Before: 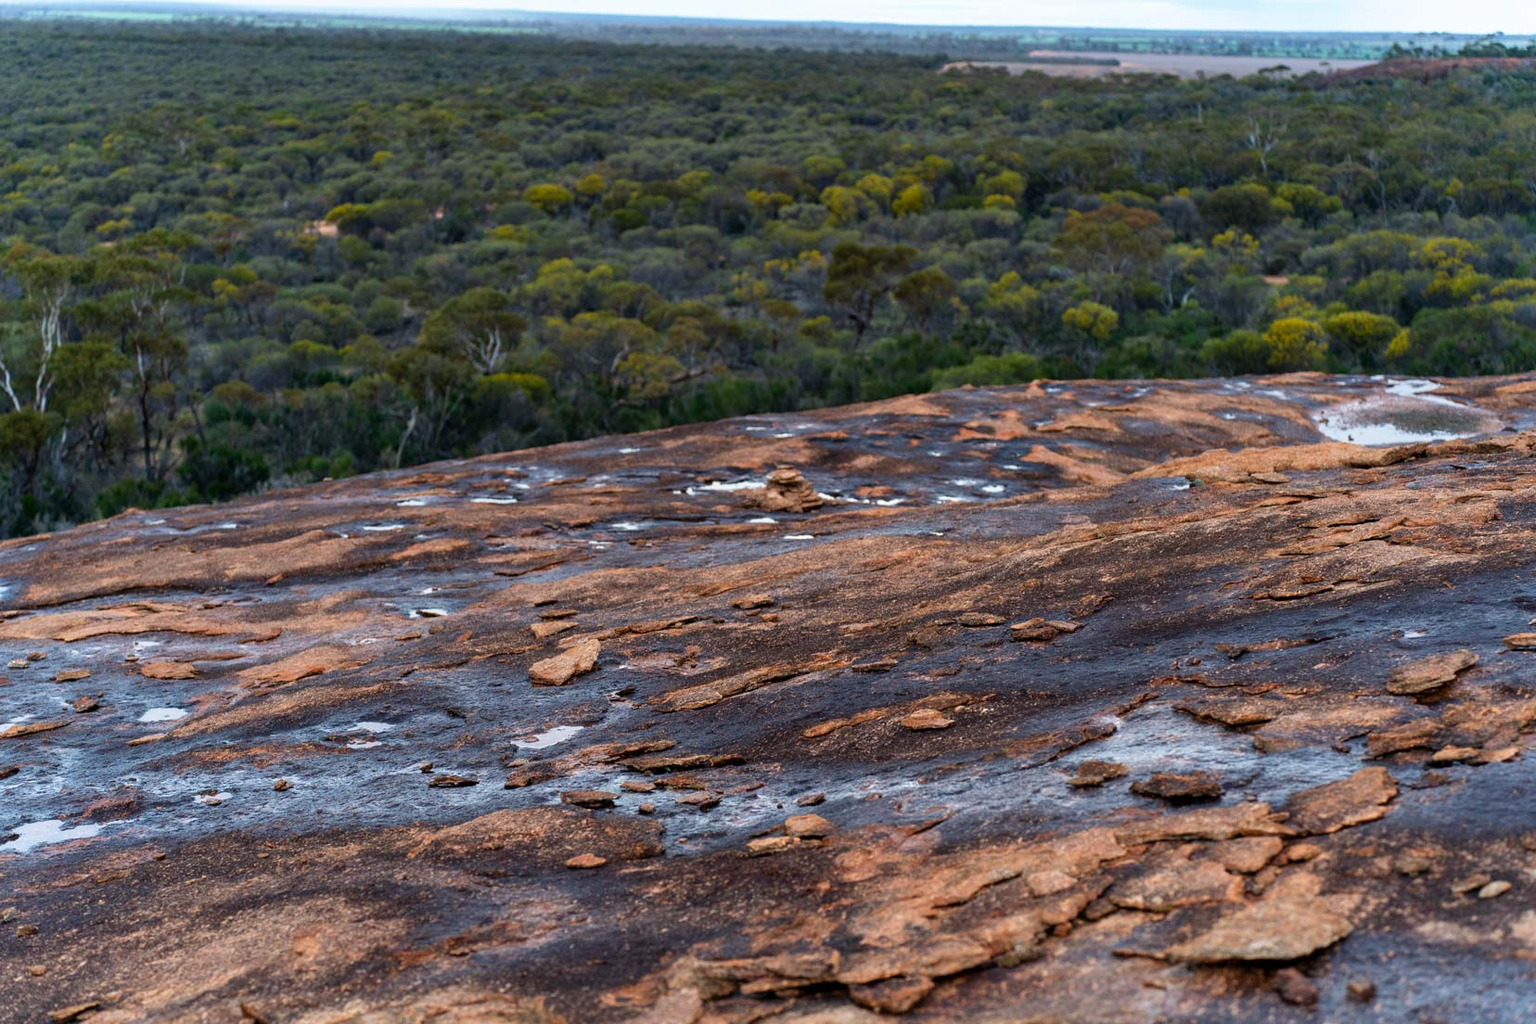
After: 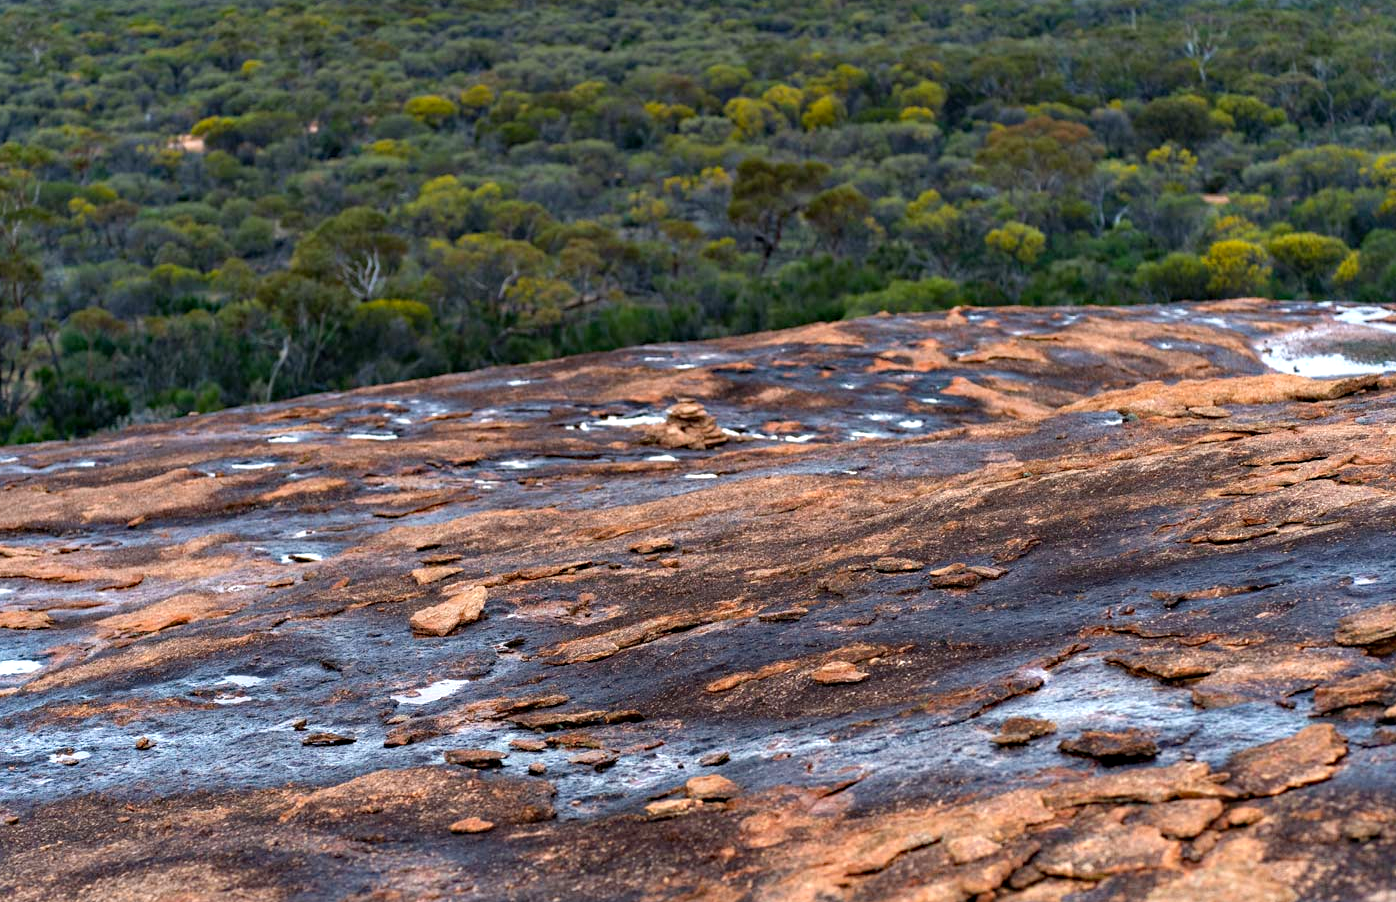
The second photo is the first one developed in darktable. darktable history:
crop and rotate: left 9.701%, top 9.383%, right 5.943%, bottom 8.838%
haze removal: compatibility mode true, adaptive false
exposure: exposure 0.558 EV, compensate highlight preservation false
